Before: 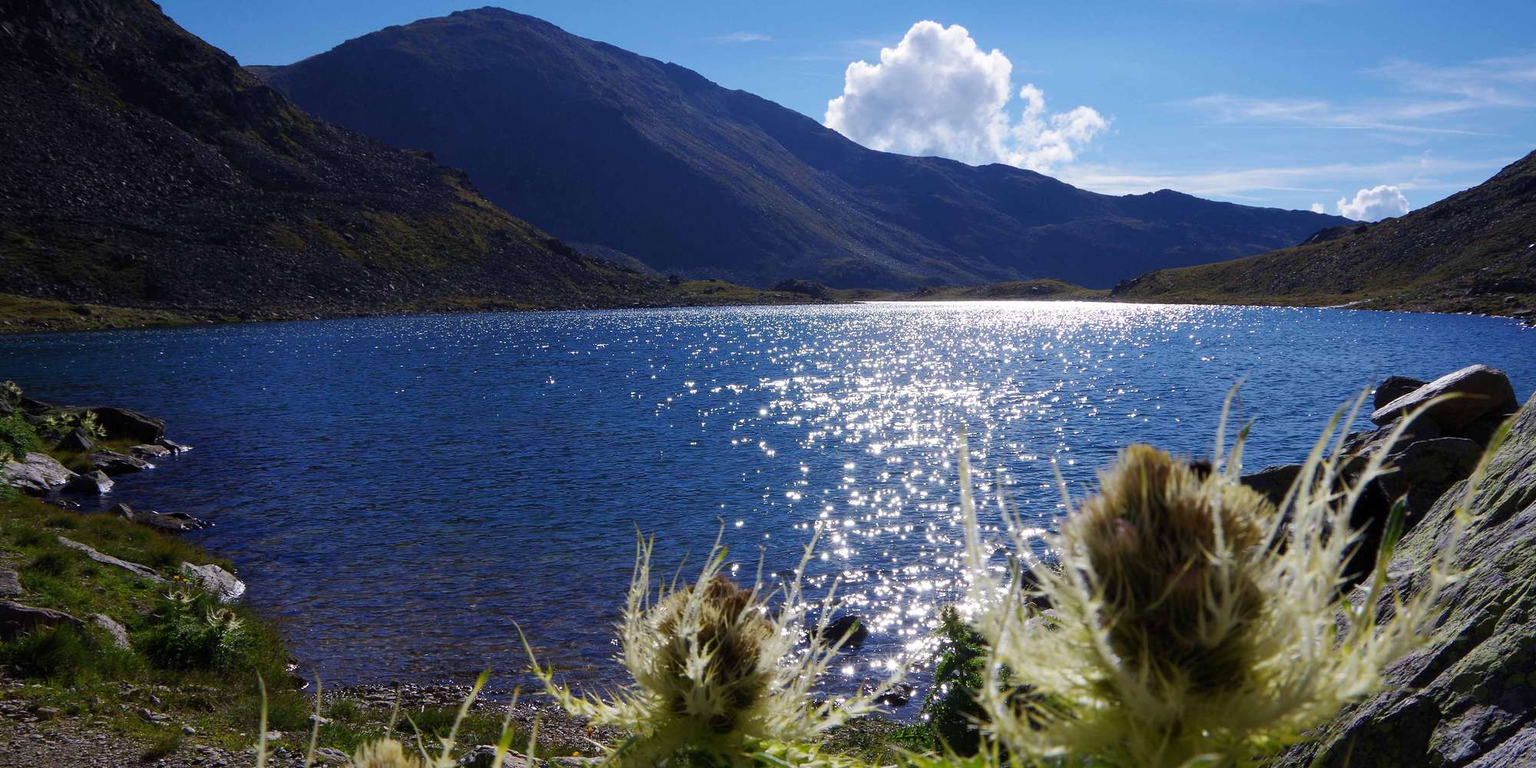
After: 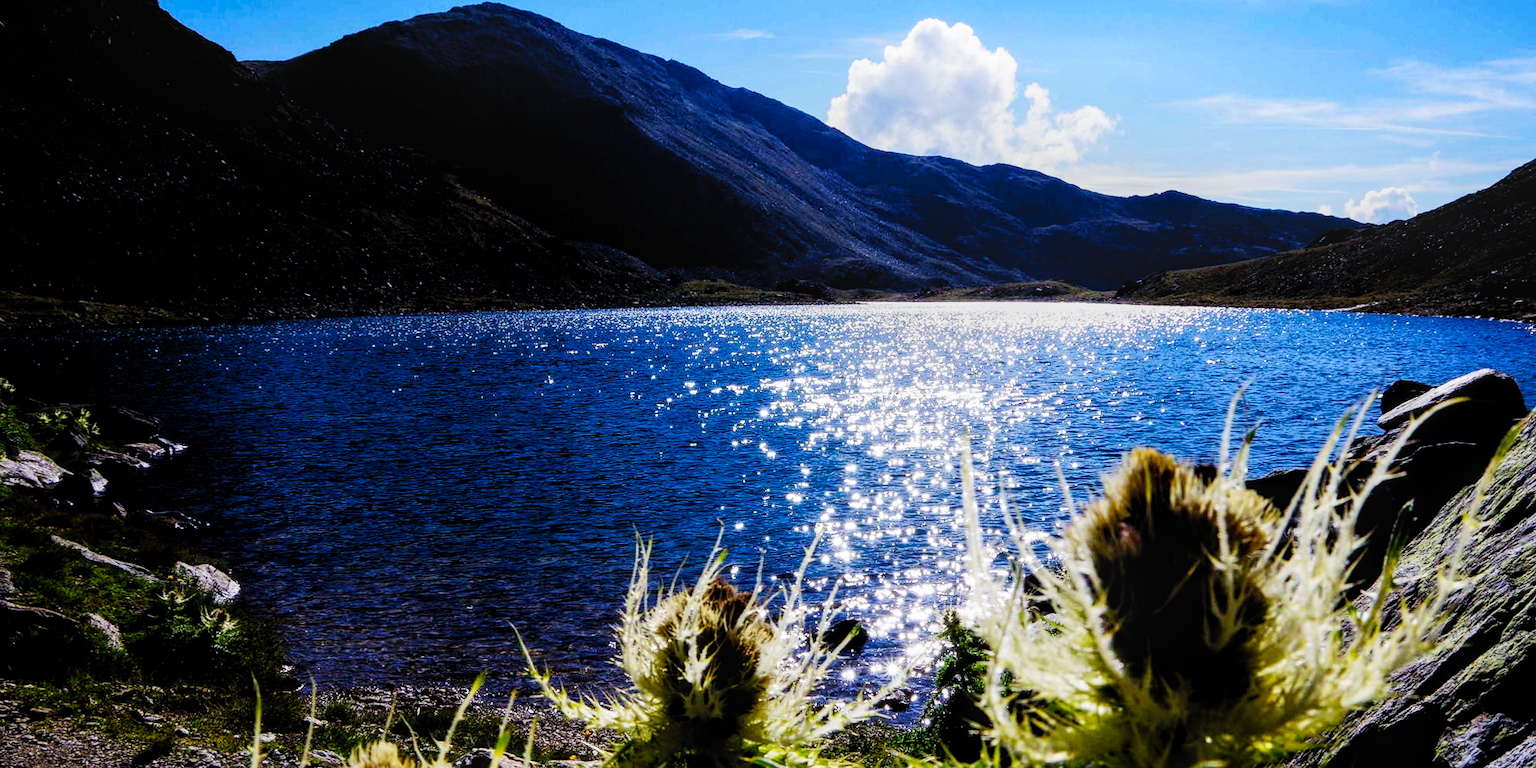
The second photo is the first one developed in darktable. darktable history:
local contrast: detail 130%
haze removal: strength -0.055, compatibility mode true, adaptive false
contrast brightness saturation: contrast 0.202, brightness 0.159, saturation 0.22
crop and rotate: angle -0.282°
filmic rgb: black relative exposure -4.02 EV, white relative exposure 2.99 EV, hardness 2.98, contrast 1.487, add noise in highlights 0.001, preserve chrominance no, color science v3 (2019), use custom middle-gray values true, contrast in highlights soft
